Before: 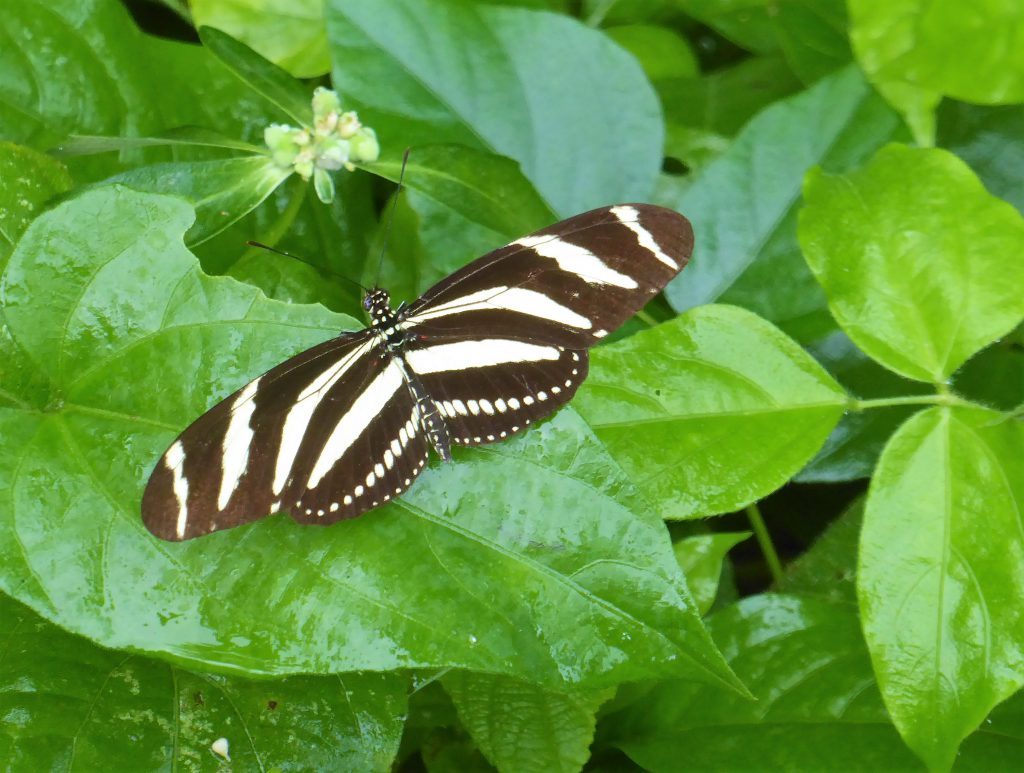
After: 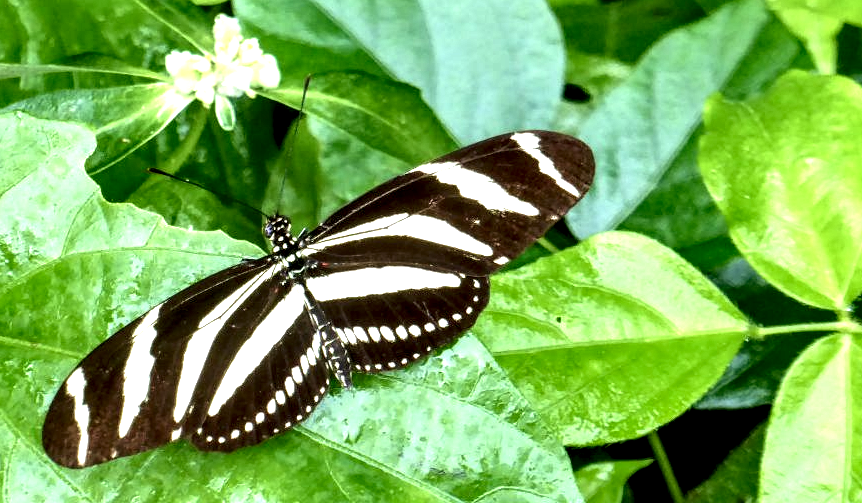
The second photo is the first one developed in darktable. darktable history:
crop and rotate: left 9.678%, top 9.526%, right 6.054%, bottom 25.296%
local contrast: shadows 179%, detail 224%
exposure: black level correction -0.005, exposure 0.624 EV, compensate highlight preservation false
